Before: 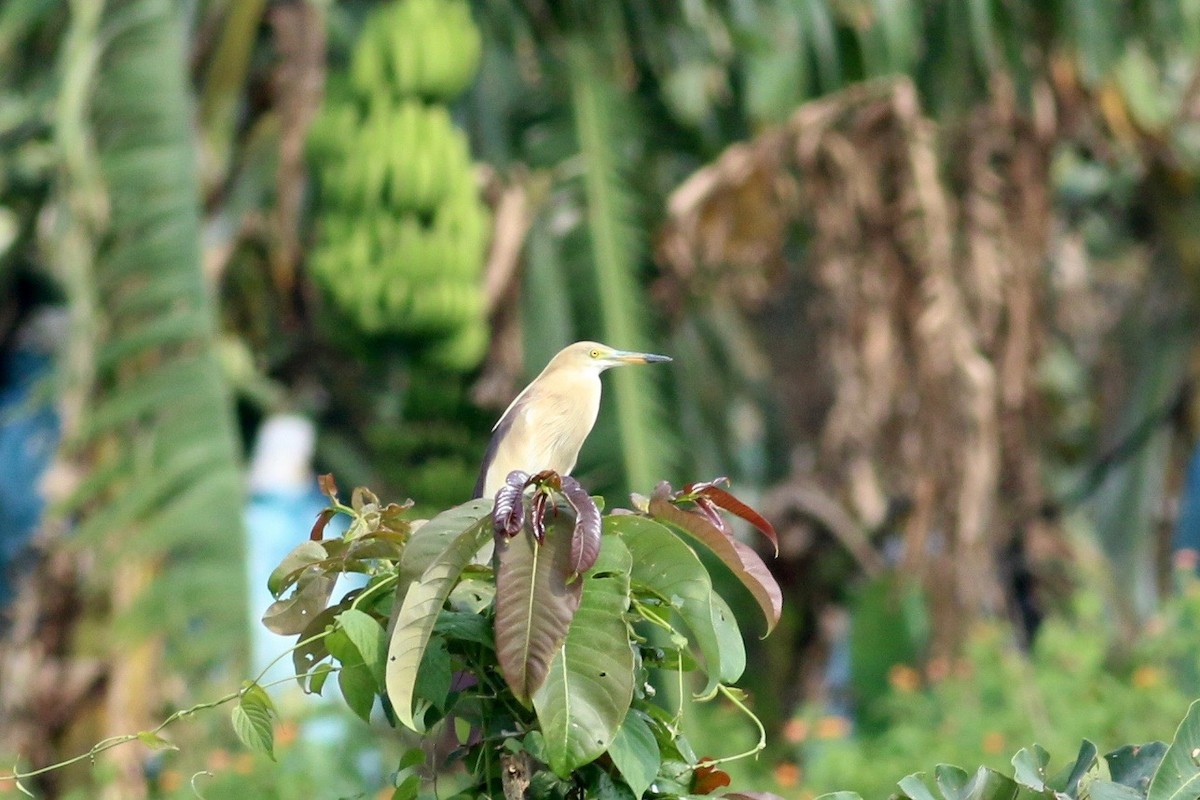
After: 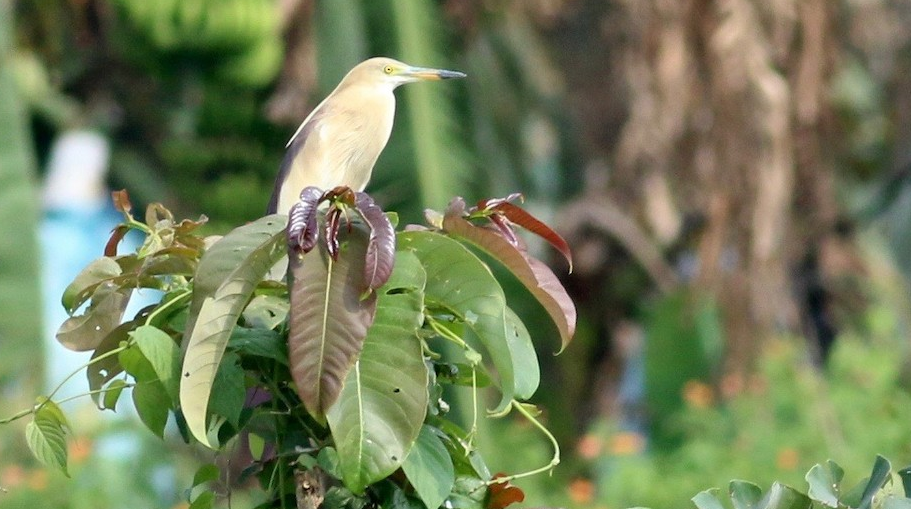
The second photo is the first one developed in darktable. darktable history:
crop and rotate: left 17.178%, top 35.516%, right 6.9%, bottom 0.805%
